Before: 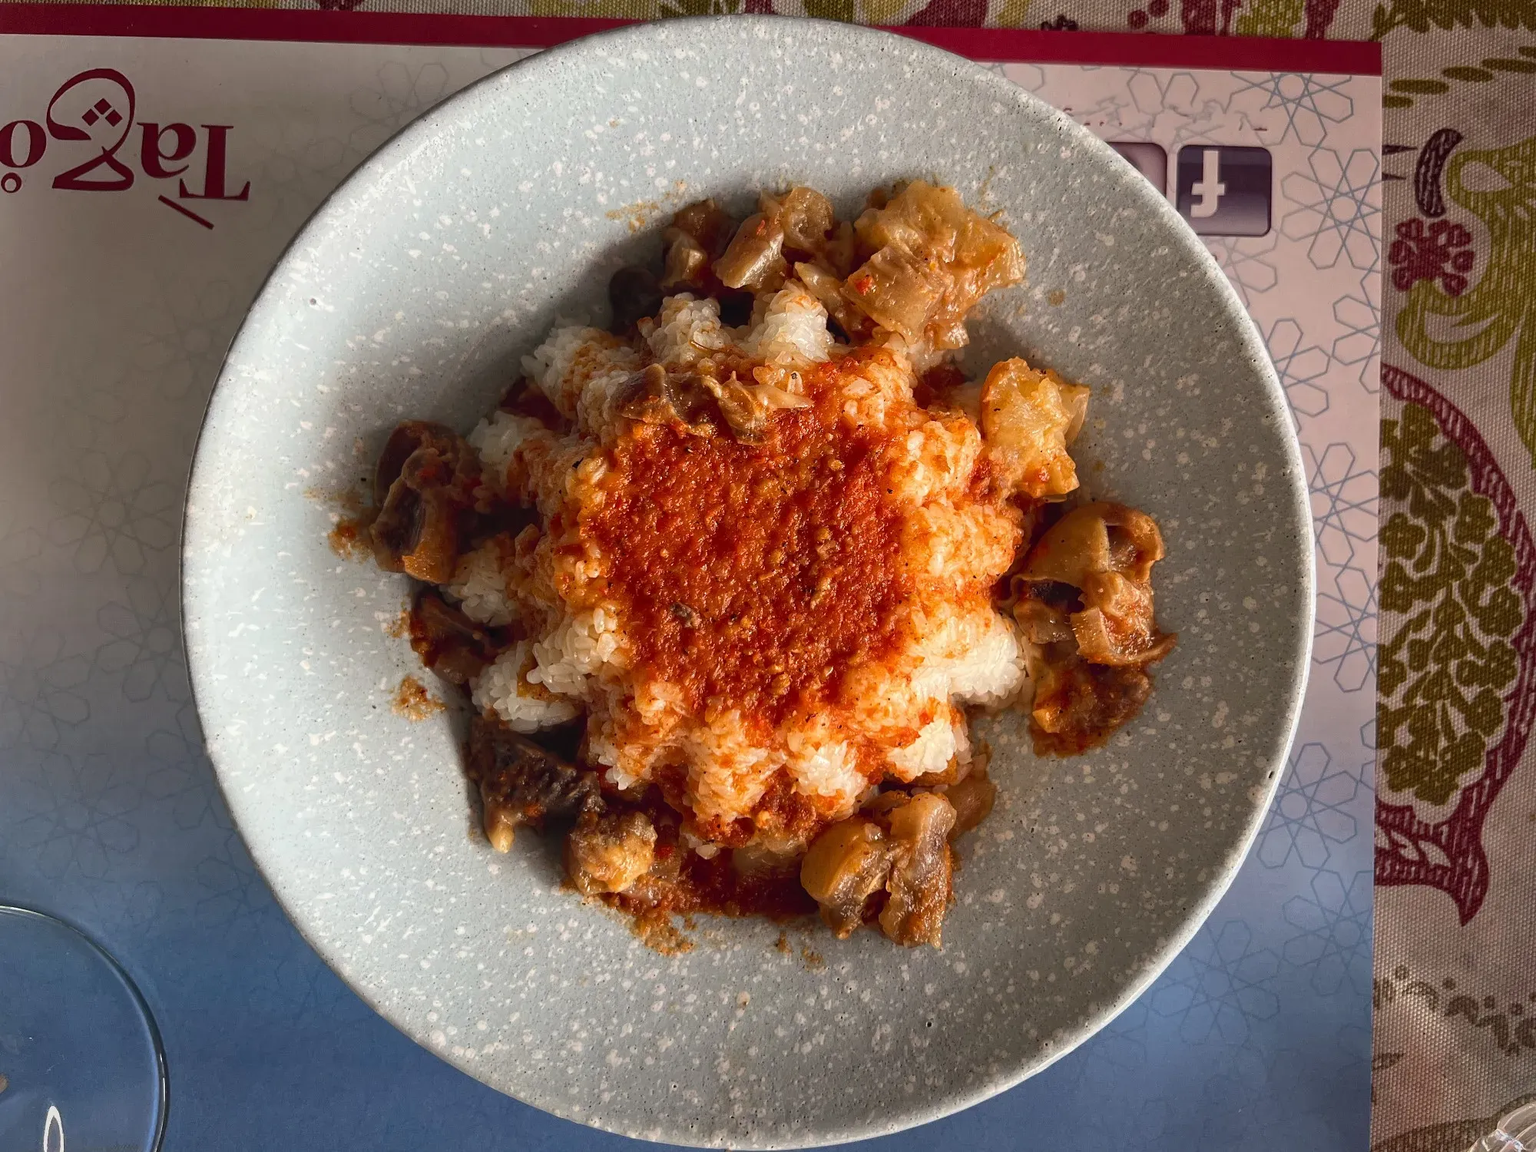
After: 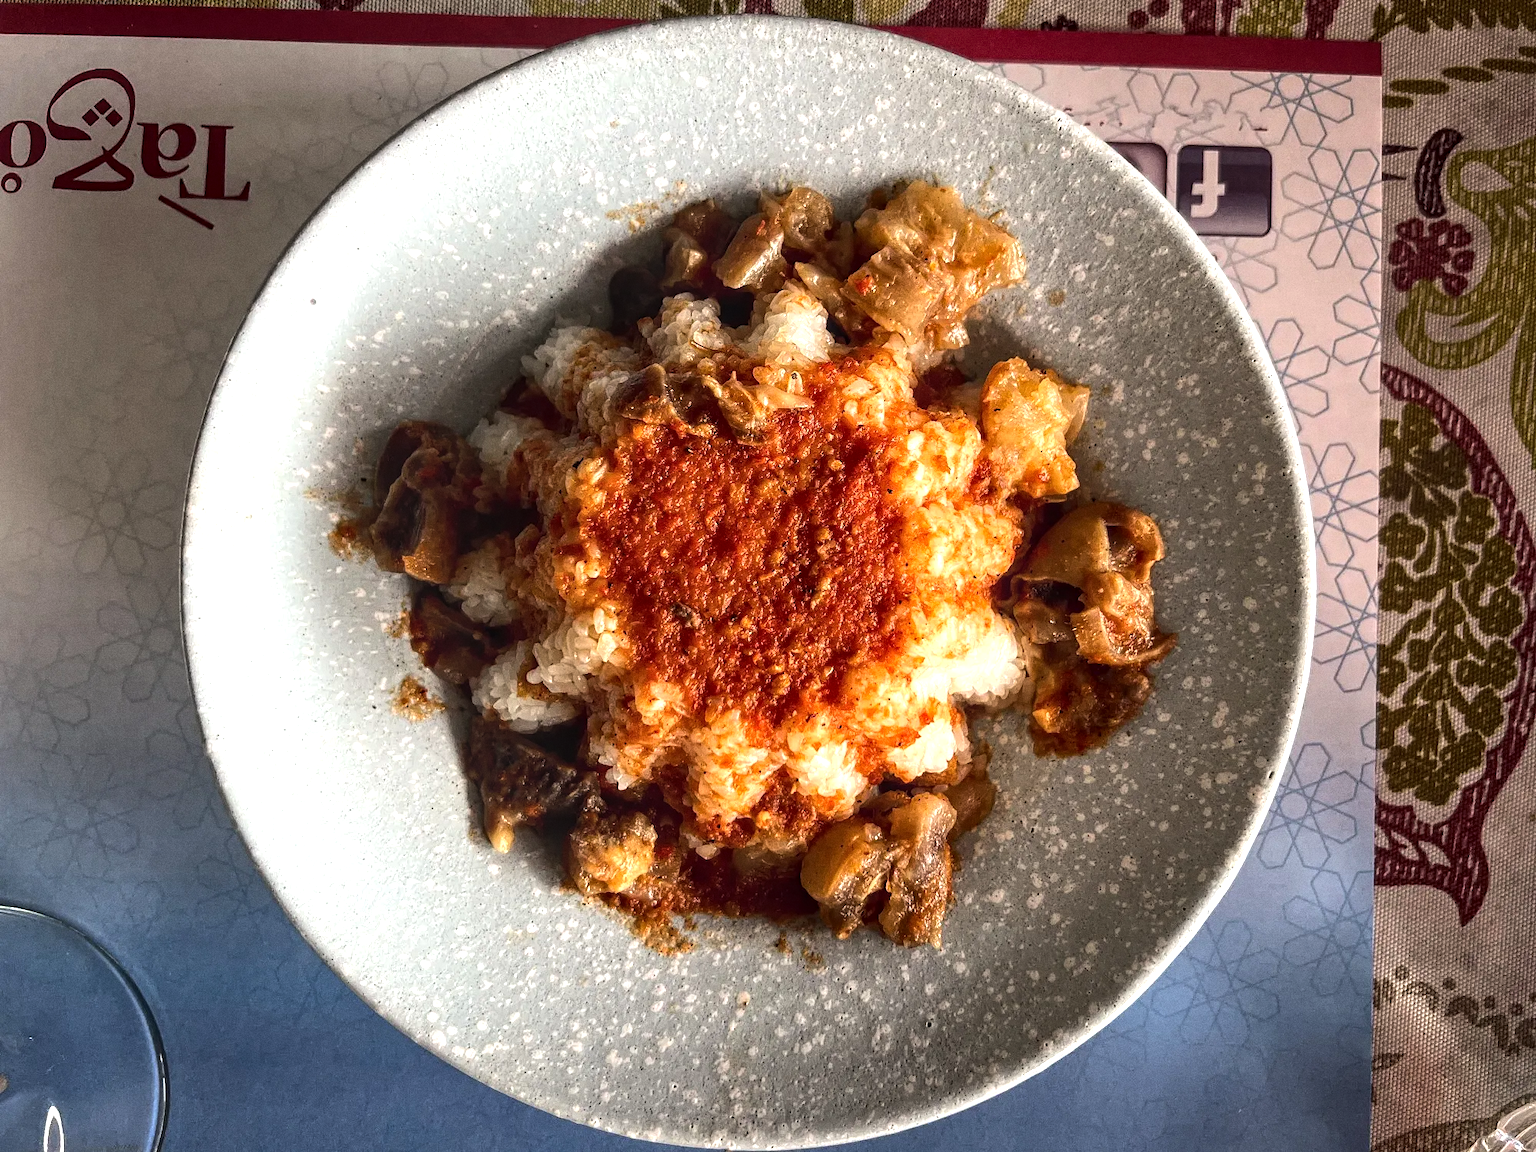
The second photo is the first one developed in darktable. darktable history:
grain: coarseness 0.09 ISO
tone equalizer: -8 EV -0.75 EV, -7 EV -0.7 EV, -6 EV -0.6 EV, -5 EV -0.4 EV, -3 EV 0.4 EV, -2 EV 0.6 EV, -1 EV 0.7 EV, +0 EV 0.75 EV, edges refinement/feathering 500, mask exposure compensation -1.57 EV, preserve details no
local contrast: on, module defaults
